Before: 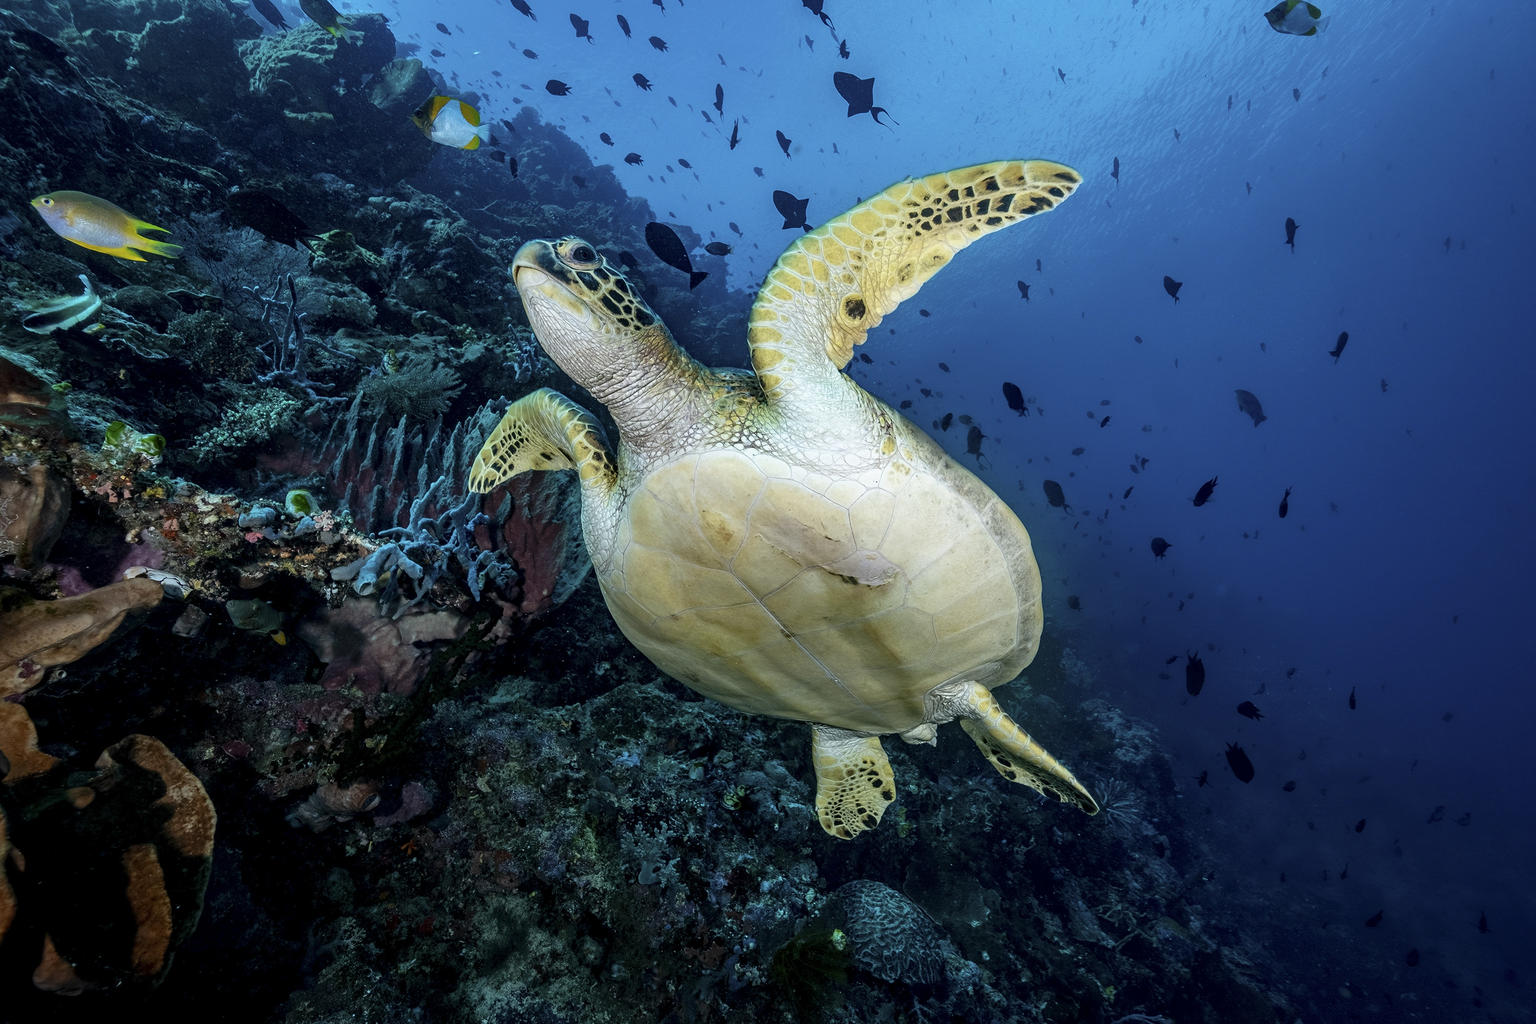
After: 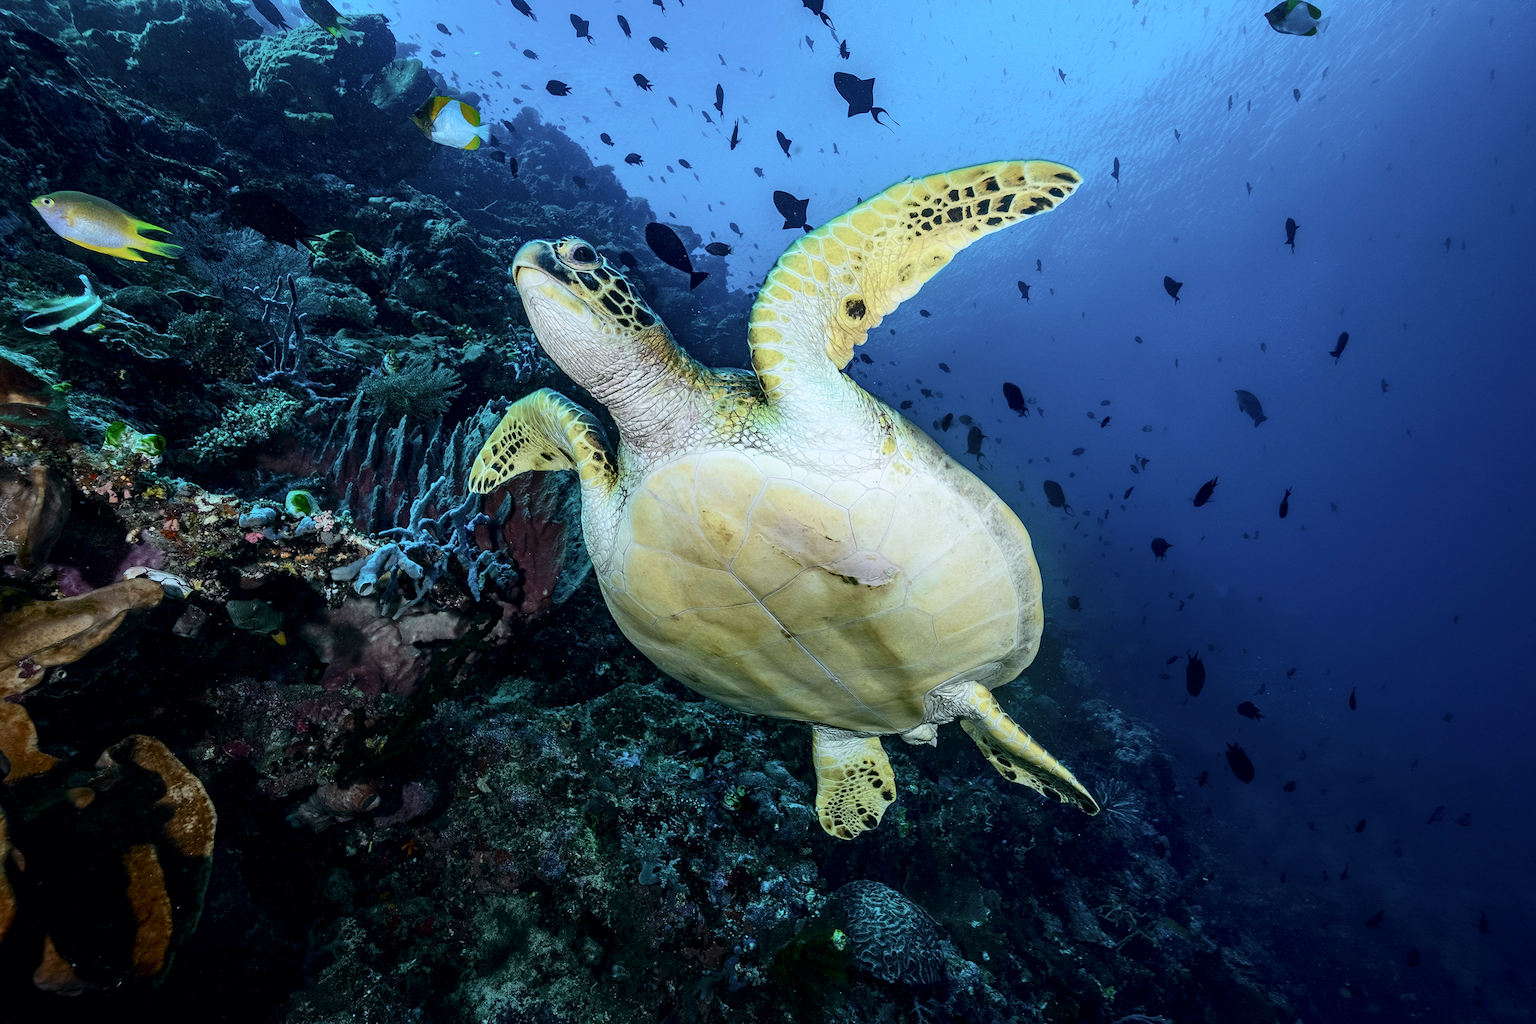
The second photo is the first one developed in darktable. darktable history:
white balance: red 0.98, blue 1.034
tone curve: curves: ch0 [(0, 0) (0.051, 0.03) (0.096, 0.071) (0.251, 0.234) (0.461, 0.515) (0.605, 0.692) (0.761, 0.824) (0.881, 0.907) (1, 0.984)]; ch1 [(0, 0) (0.1, 0.038) (0.318, 0.243) (0.399, 0.351) (0.478, 0.469) (0.499, 0.499) (0.534, 0.541) (0.567, 0.592) (0.601, 0.629) (0.666, 0.7) (1, 1)]; ch2 [(0, 0) (0.453, 0.45) (0.479, 0.483) (0.504, 0.499) (0.52, 0.519) (0.541, 0.559) (0.601, 0.622) (0.824, 0.815) (1, 1)], color space Lab, independent channels, preserve colors none
rotate and perspective: automatic cropping original format, crop left 0, crop top 0
